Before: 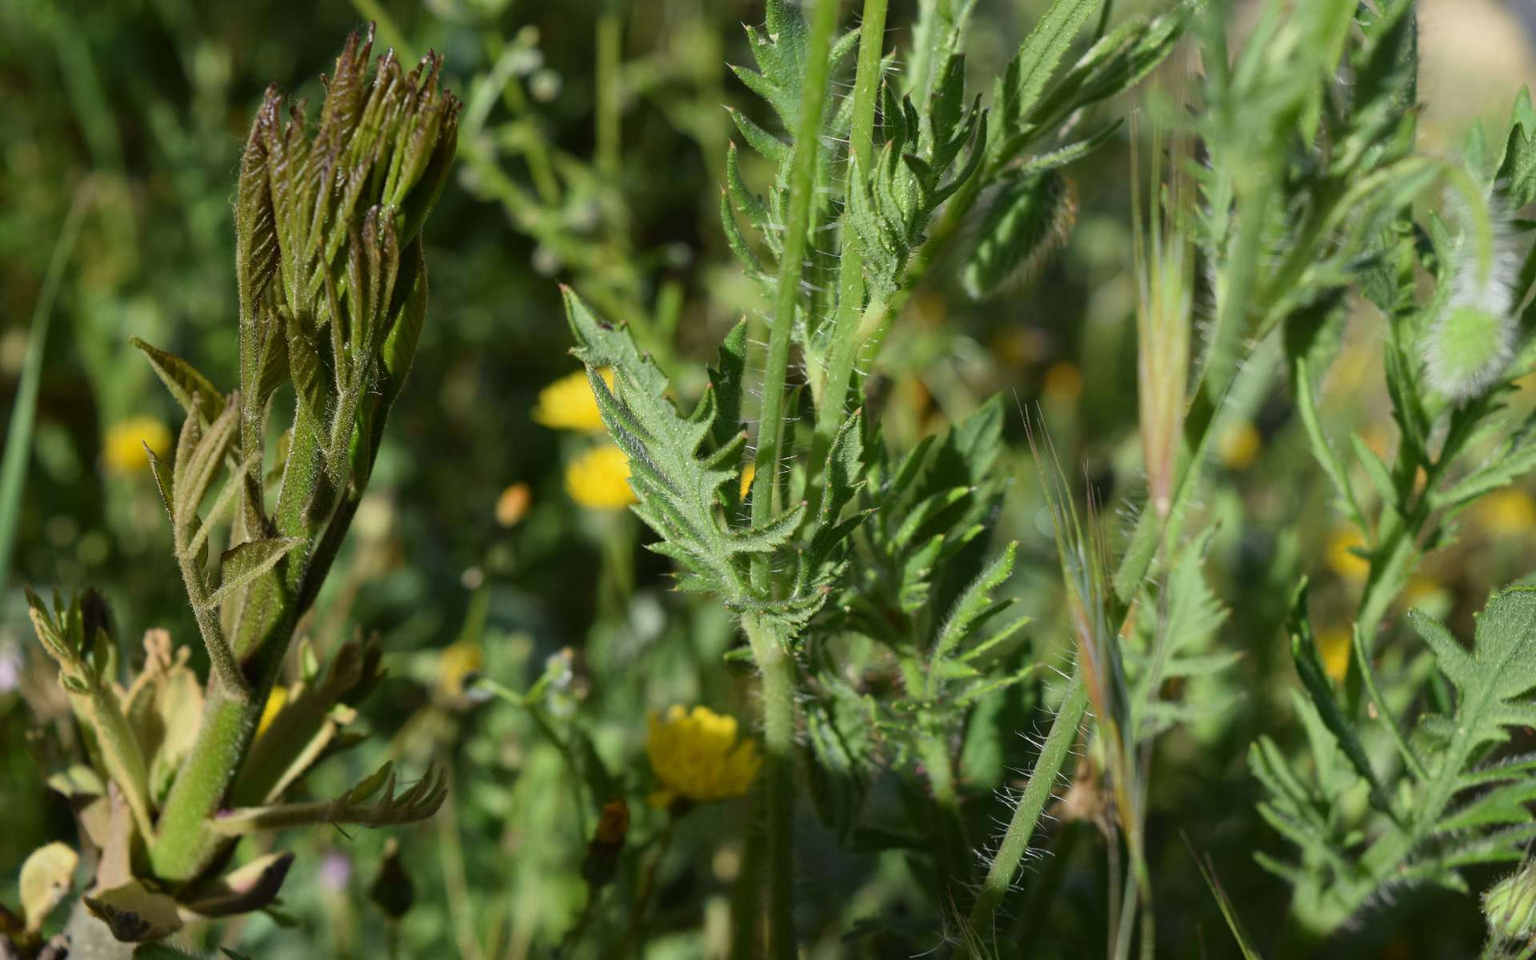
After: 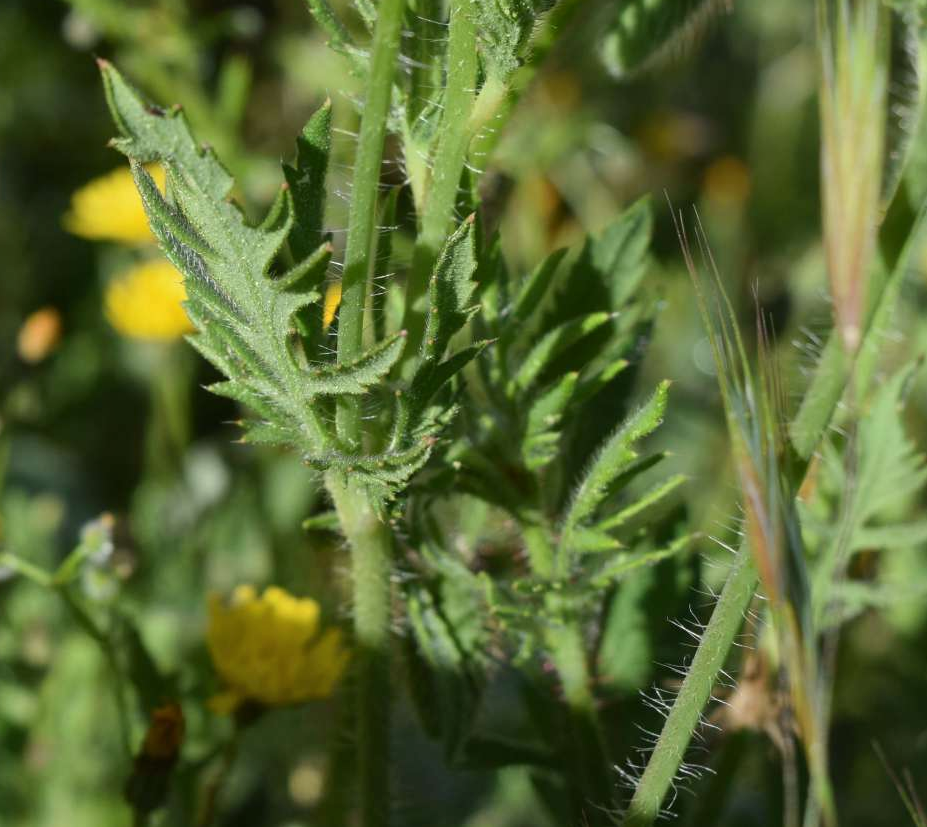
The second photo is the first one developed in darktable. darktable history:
contrast brightness saturation: contrast 0.071
crop: left 31.396%, top 24.68%, right 20.312%, bottom 6.389%
shadows and highlights: shadows 35.4, highlights -34.91, soften with gaussian
